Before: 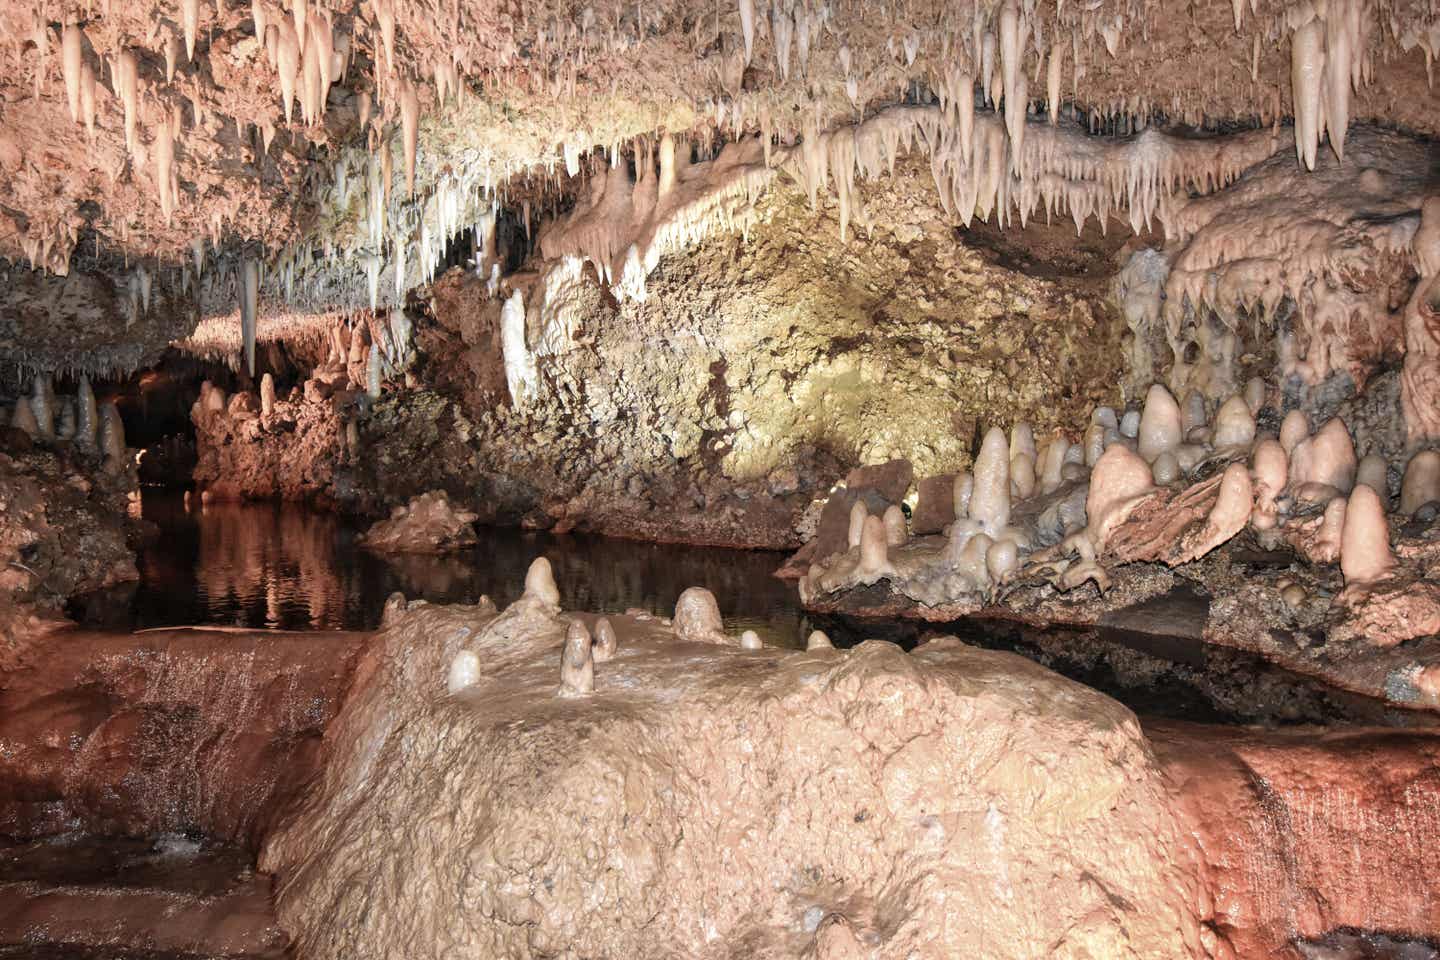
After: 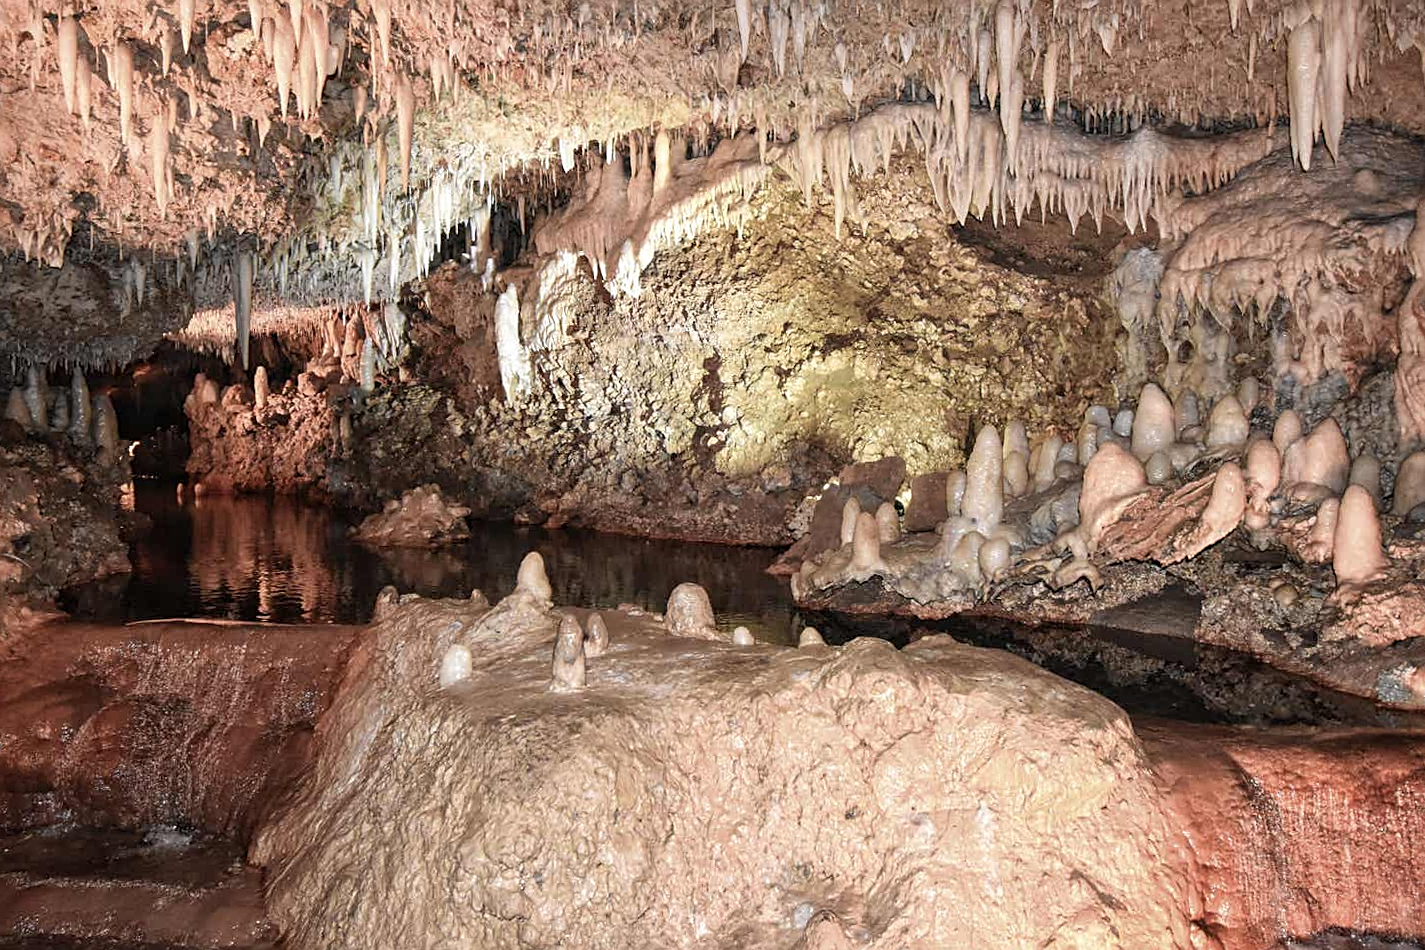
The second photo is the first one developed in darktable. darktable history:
sharpen: on, module defaults
crop and rotate: angle -0.393°
